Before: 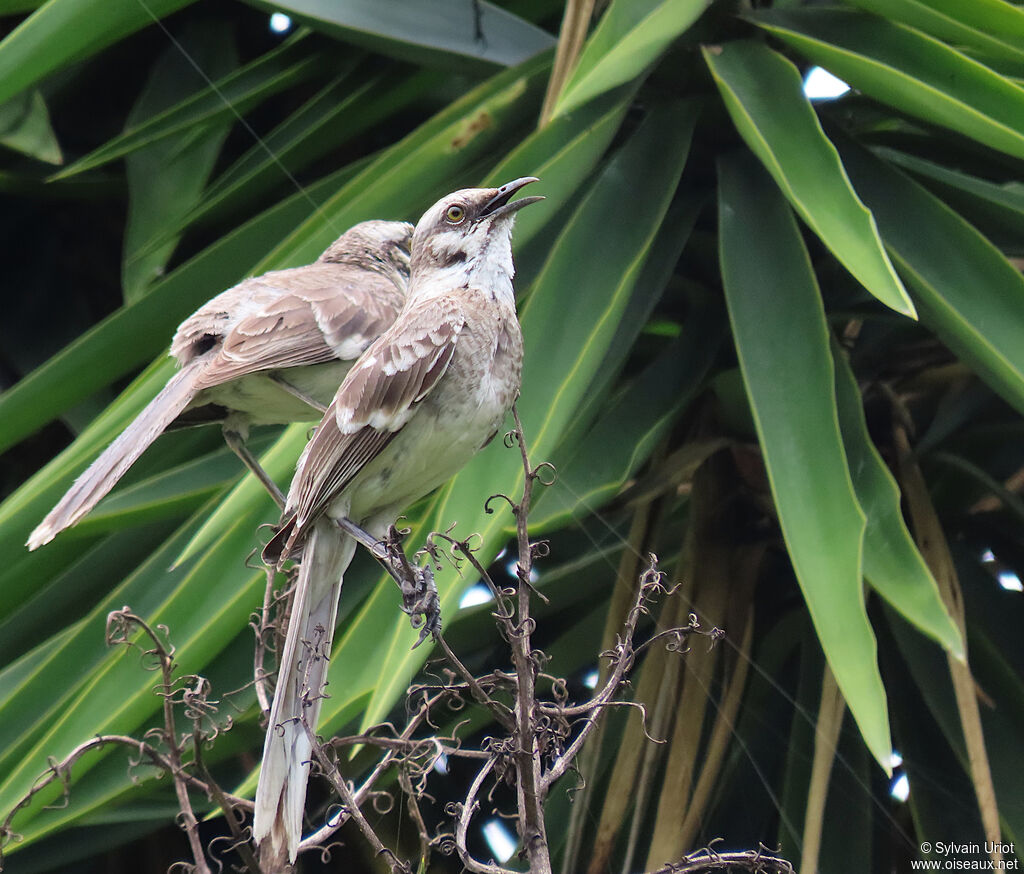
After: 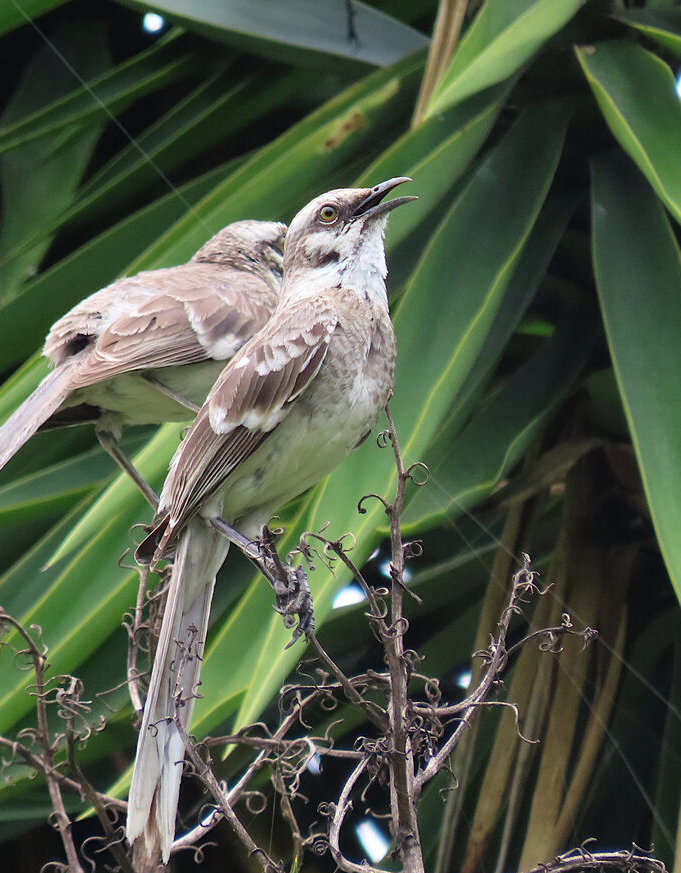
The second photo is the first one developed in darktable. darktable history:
crop and rotate: left 12.49%, right 20.926%
